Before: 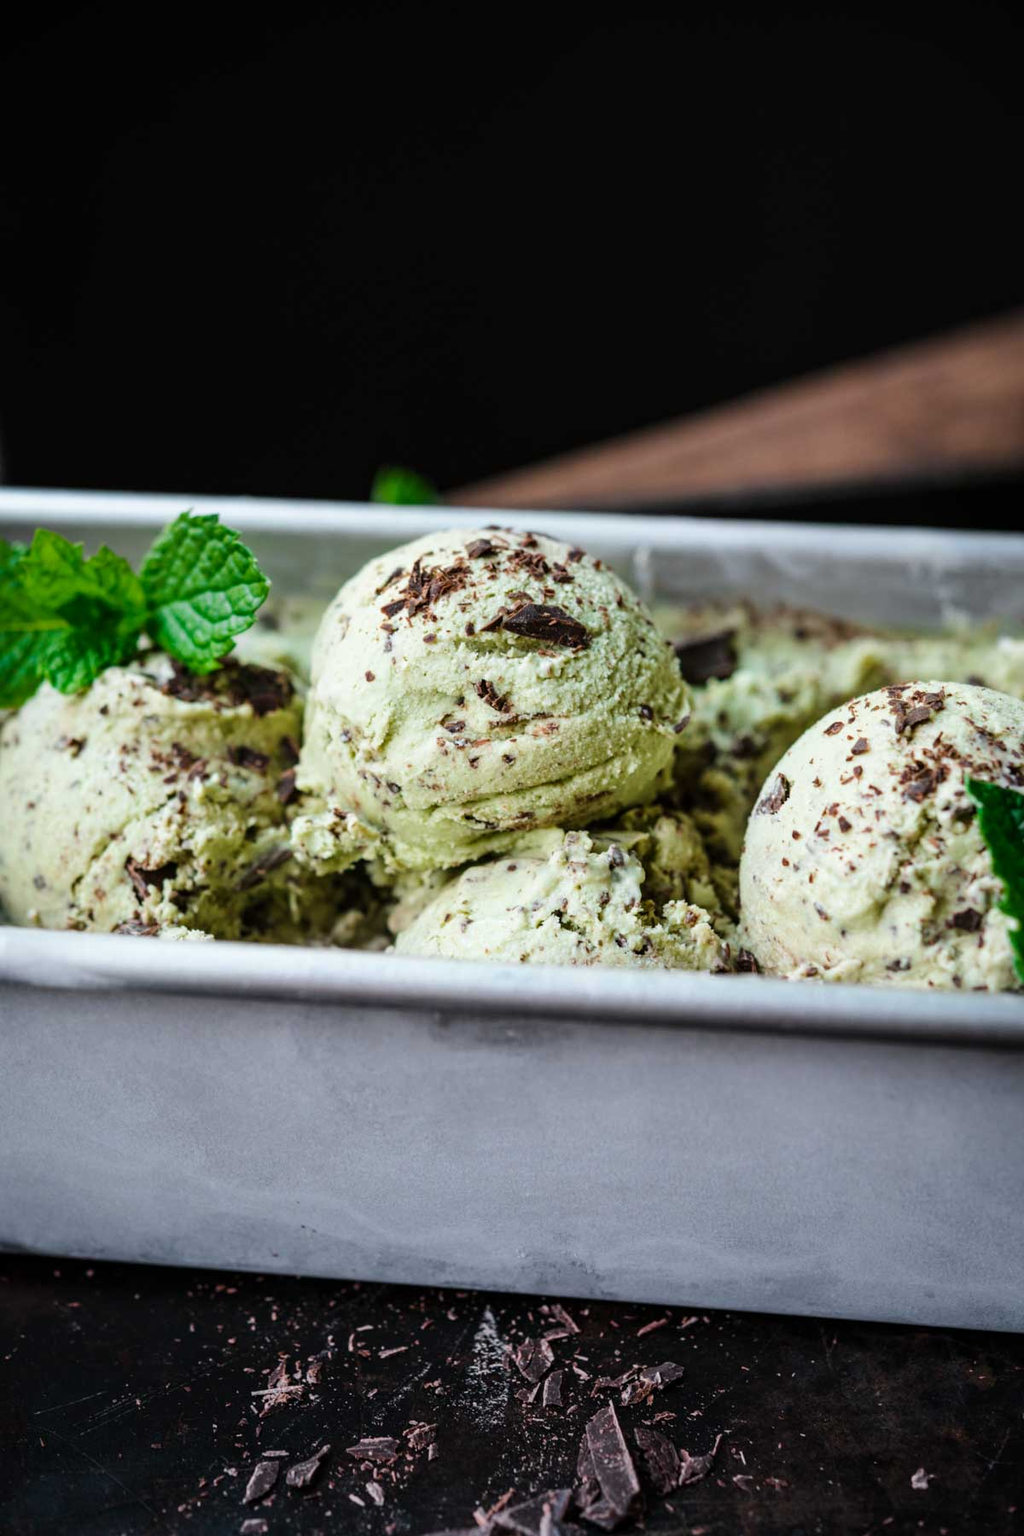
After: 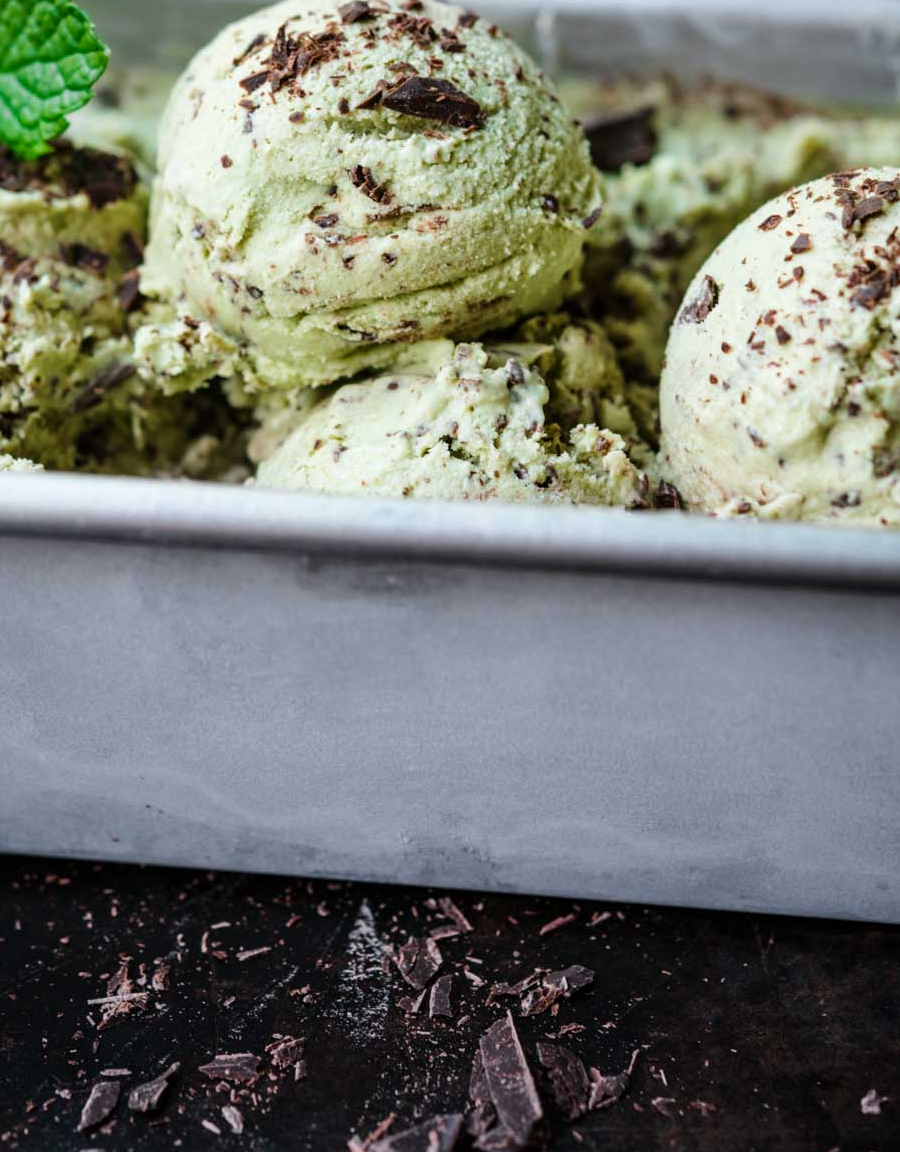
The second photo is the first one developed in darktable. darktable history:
crop and rotate: left 17.257%, top 35.056%, right 7.673%, bottom 0.923%
